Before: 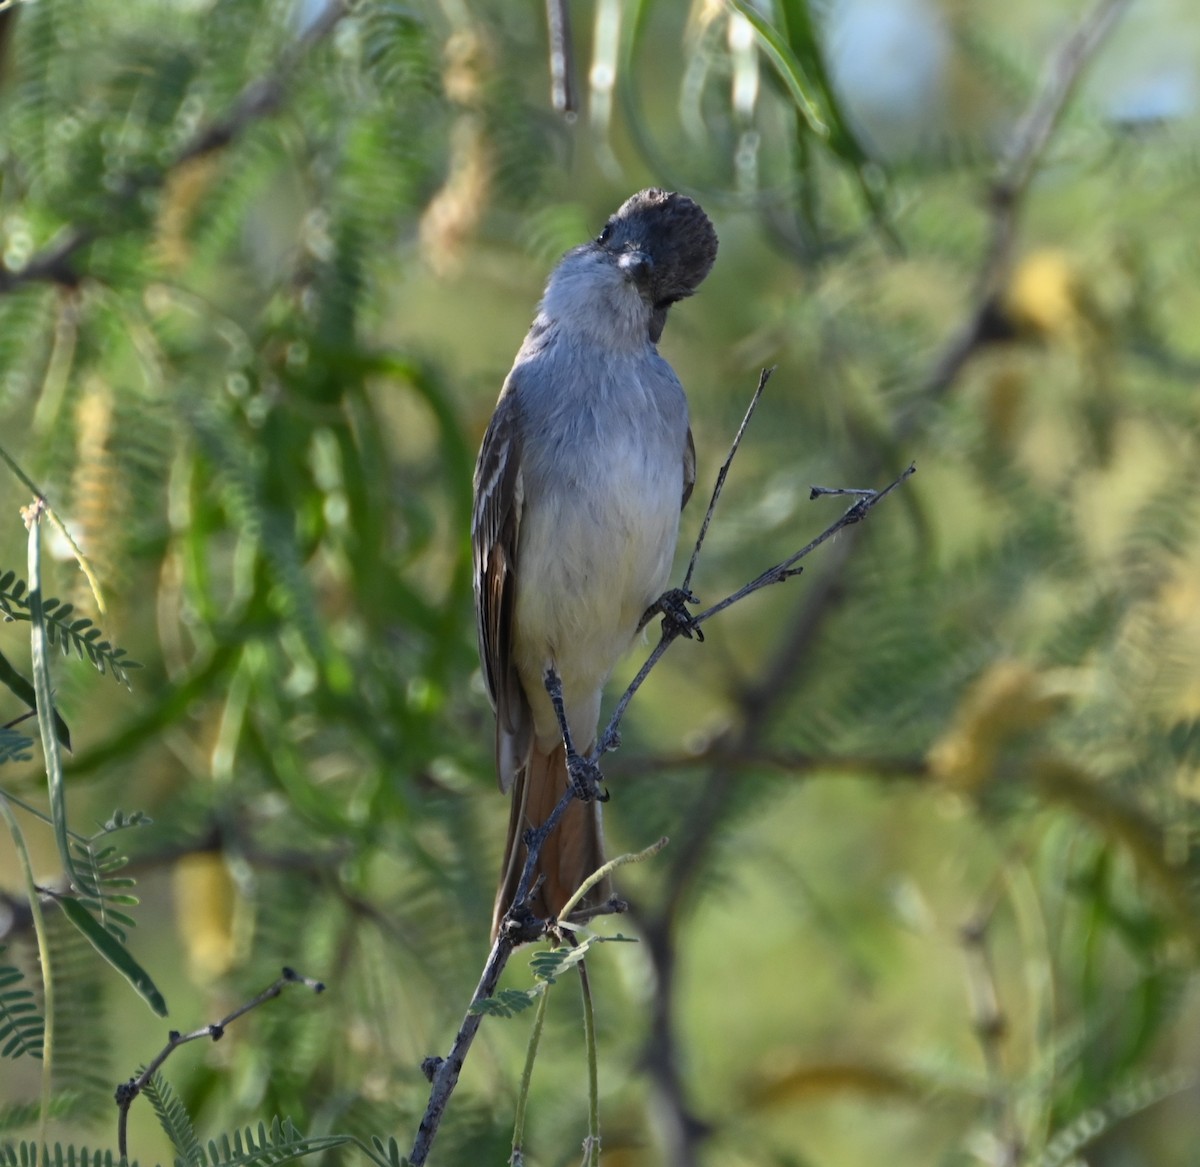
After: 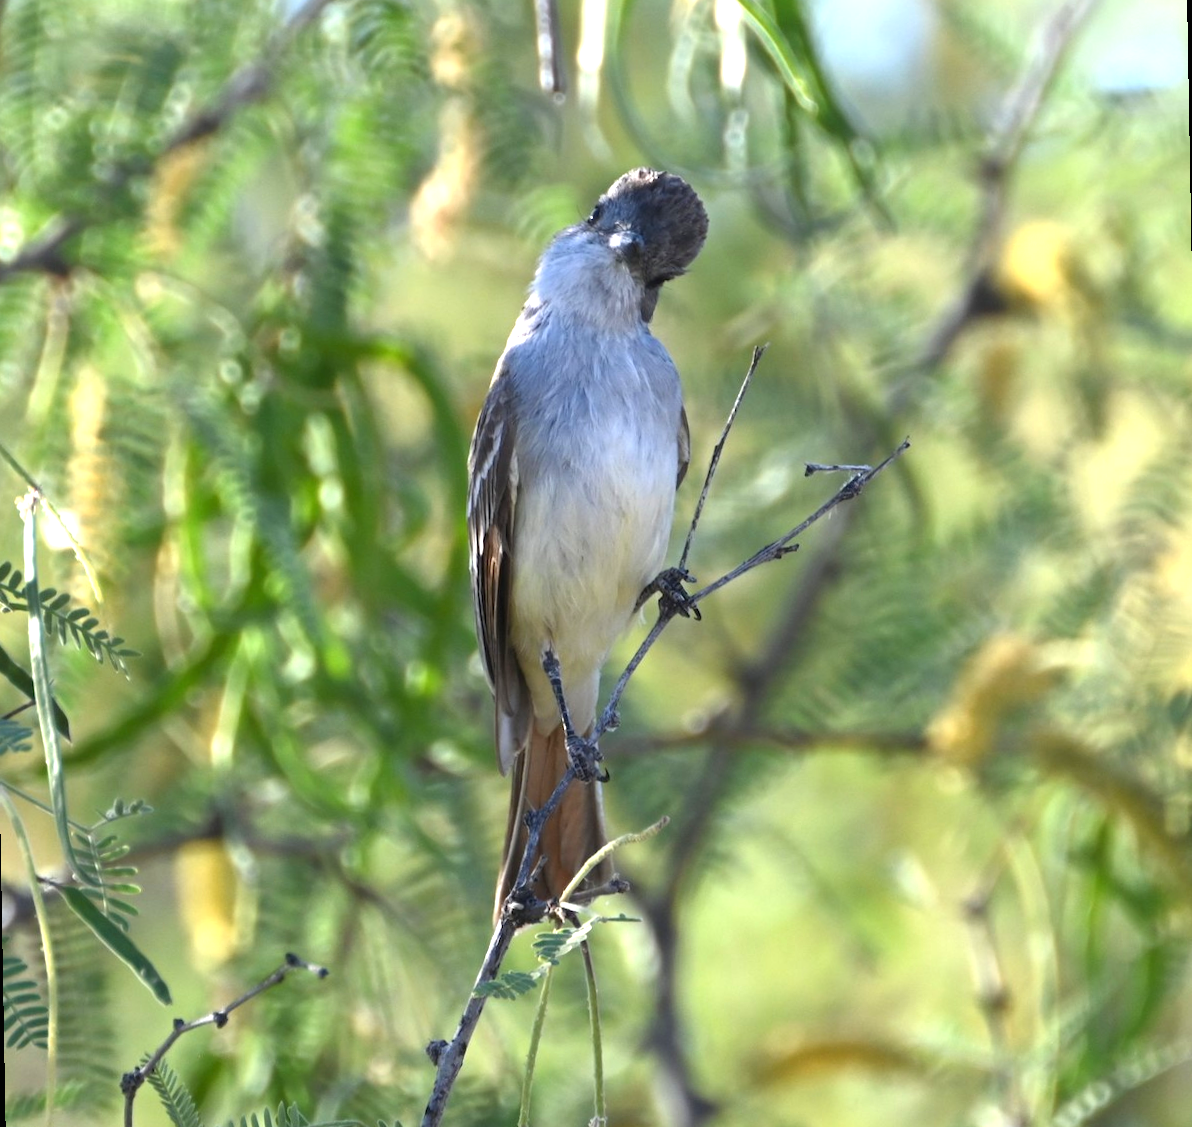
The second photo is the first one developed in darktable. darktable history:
exposure: black level correction 0, exposure 1.1 EV, compensate highlight preservation false
rotate and perspective: rotation -1°, crop left 0.011, crop right 0.989, crop top 0.025, crop bottom 0.975
